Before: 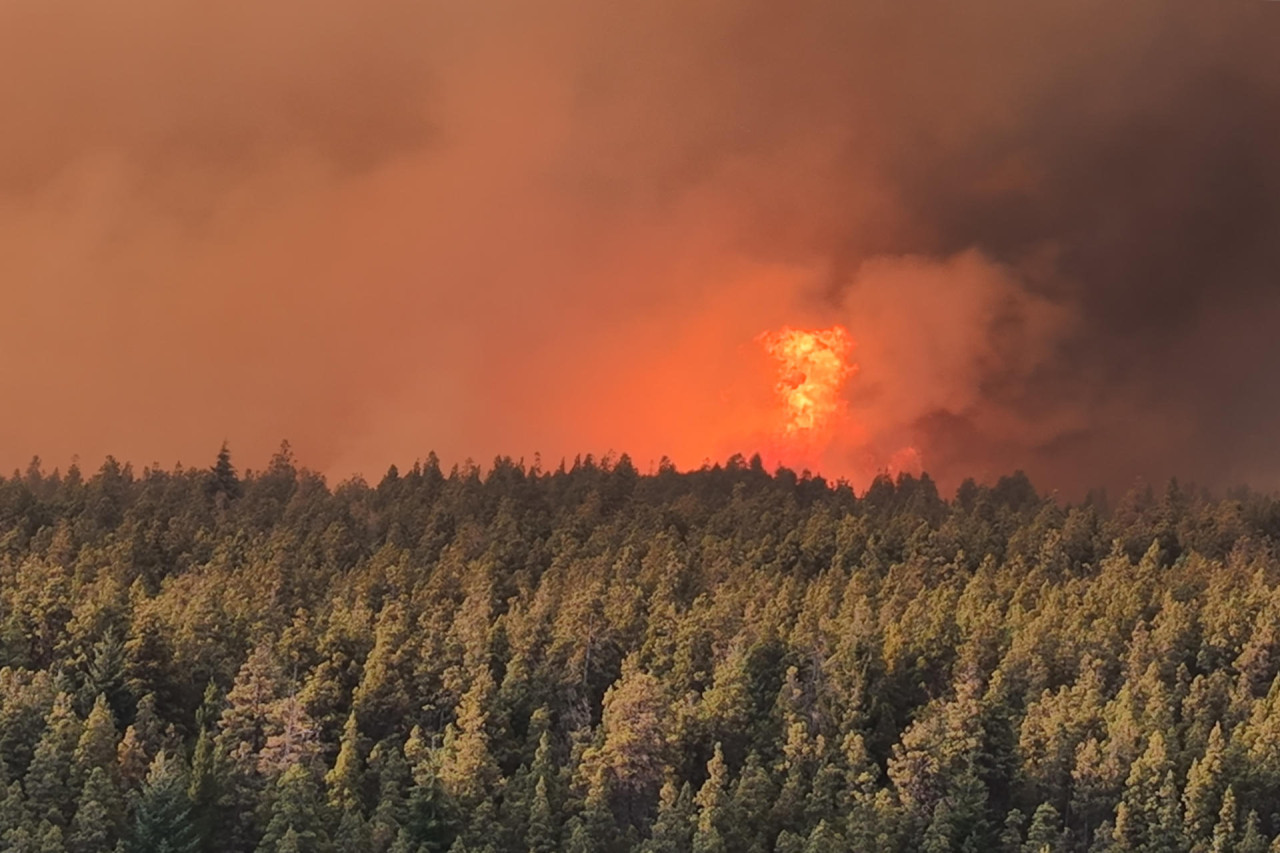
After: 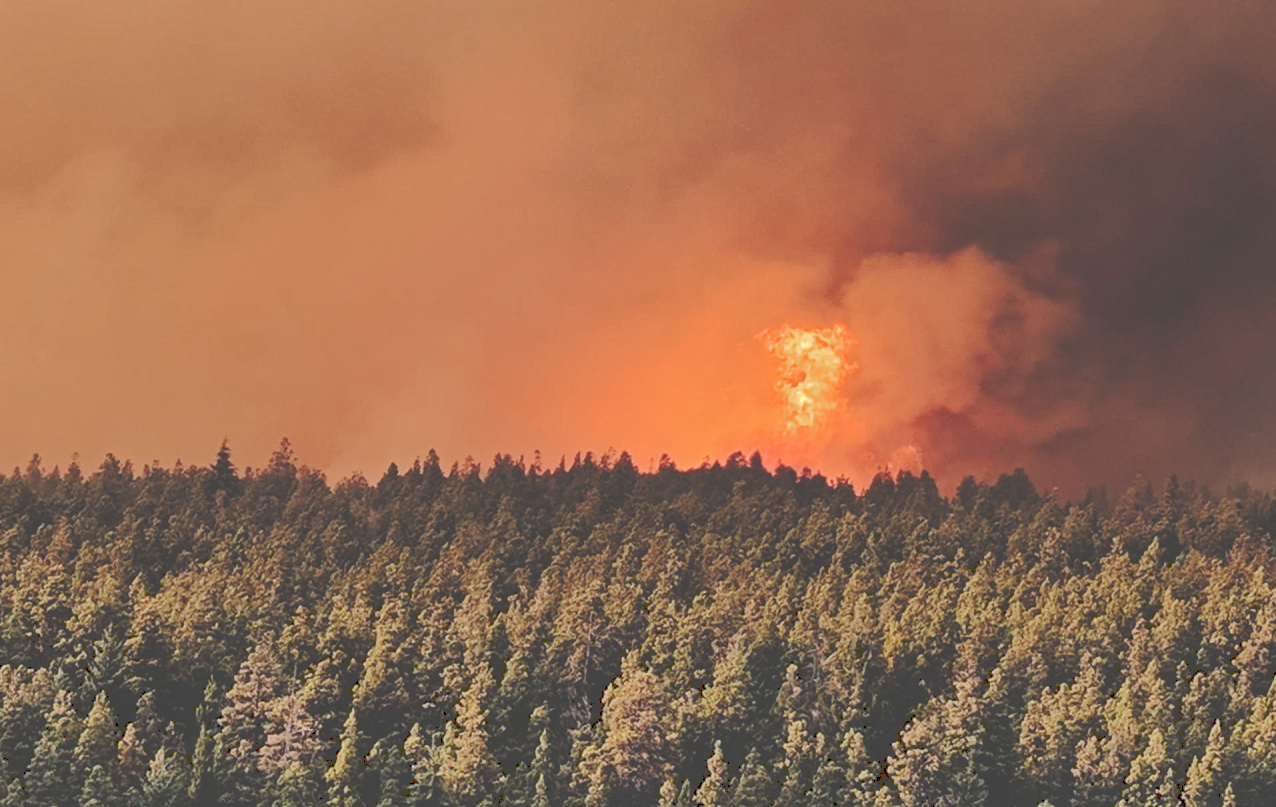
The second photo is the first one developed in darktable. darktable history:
contrast equalizer: y [[0.502, 0.517, 0.543, 0.576, 0.611, 0.631], [0.5 ×6], [0.5 ×6], [0 ×6], [0 ×6]]
crop: top 0.294%, right 0.261%, bottom 5.097%
tone curve: curves: ch0 [(0, 0) (0.003, 0.272) (0.011, 0.275) (0.025, 0.275) (0.044, 0.278) (0.069, 0.282) (0.1, 0.284) (0.136, 0.287) (0.177, 0.294) (0.224, 0.314) (0.277, 0.347) (0.335, 0.403) (0.399, 0.473) (0.468, 0.552) (0.543, 0.622) (0.623, 0.69) (0.709, 0.756) (0.801, 0.818) (0.898, 0.865) (1, 1)], preserve colors none
